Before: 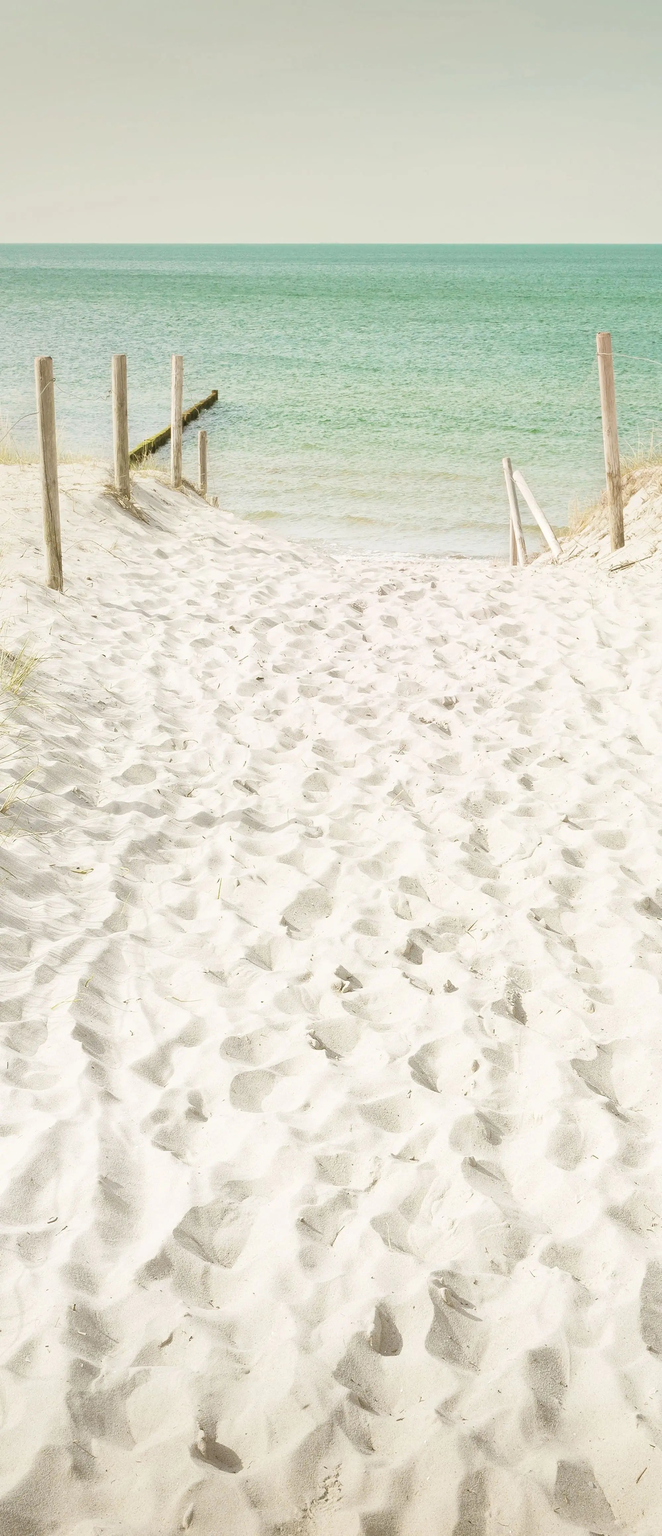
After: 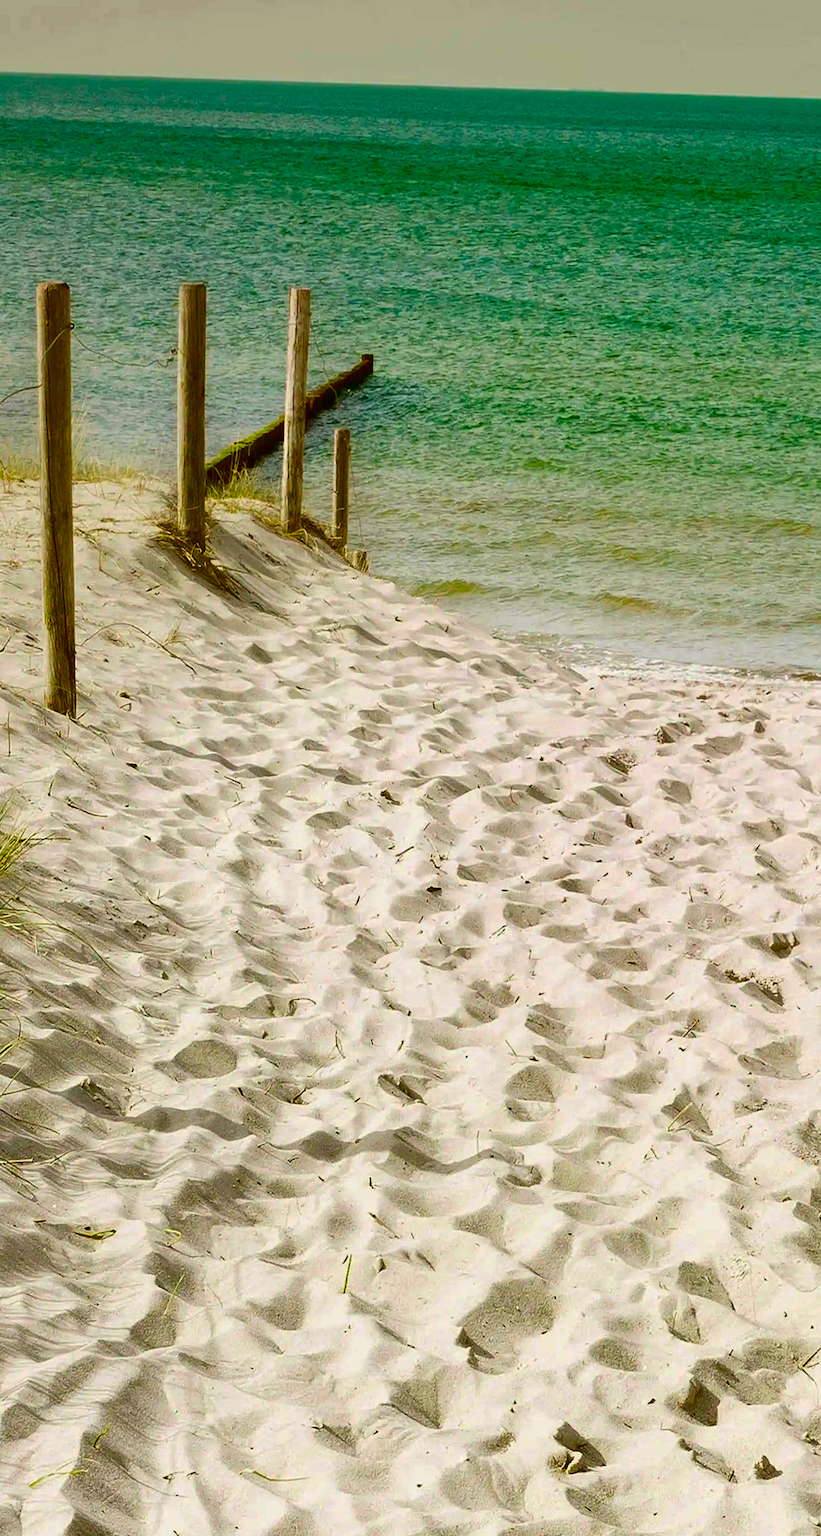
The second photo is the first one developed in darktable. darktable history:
rotate and perspective: rotation -3.18°, automatic cropping off
color balance rgb: linear chroma grading › global chroma 8.33%, perceptual saturation grading › global saturation 18.52%, global vibrance 7.87%
contrast brightness saturation: brightness -1, saturation 1
crop and rotate: angle -4.99°, left 2.122%, top 6.945%, right 27.566%, bottom 30.519%
